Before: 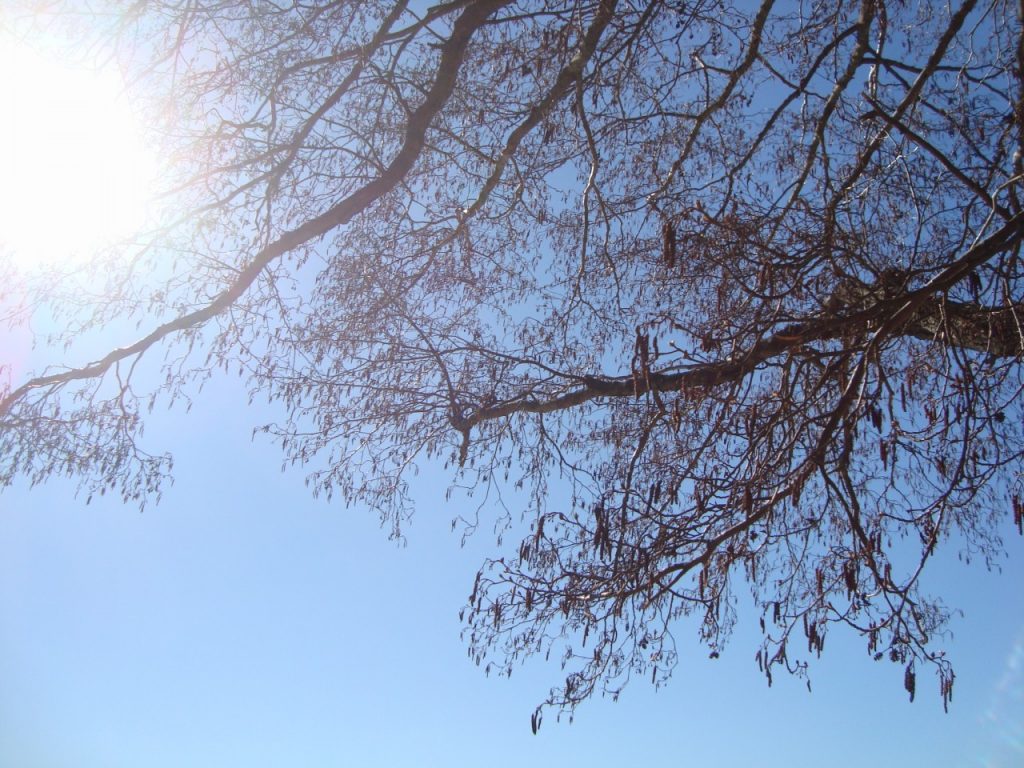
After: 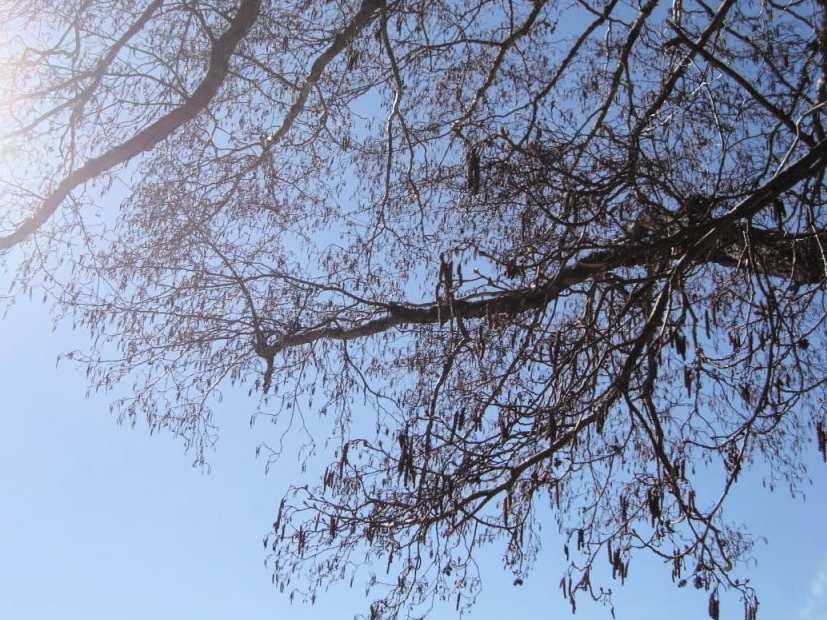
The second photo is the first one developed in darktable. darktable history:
local contrast: highlights 100%, shadows 100%, detail 120%, midtone range 0.2
exposure: black level correction -0.03, compensate highlight preservation false
filmic rgb: black relative exposure -4 EV, white relative exposure 3 EV, hardness 3.02, contrast 1.4
crop: left 19.159%, top 9.58%, bottom 9.58%
